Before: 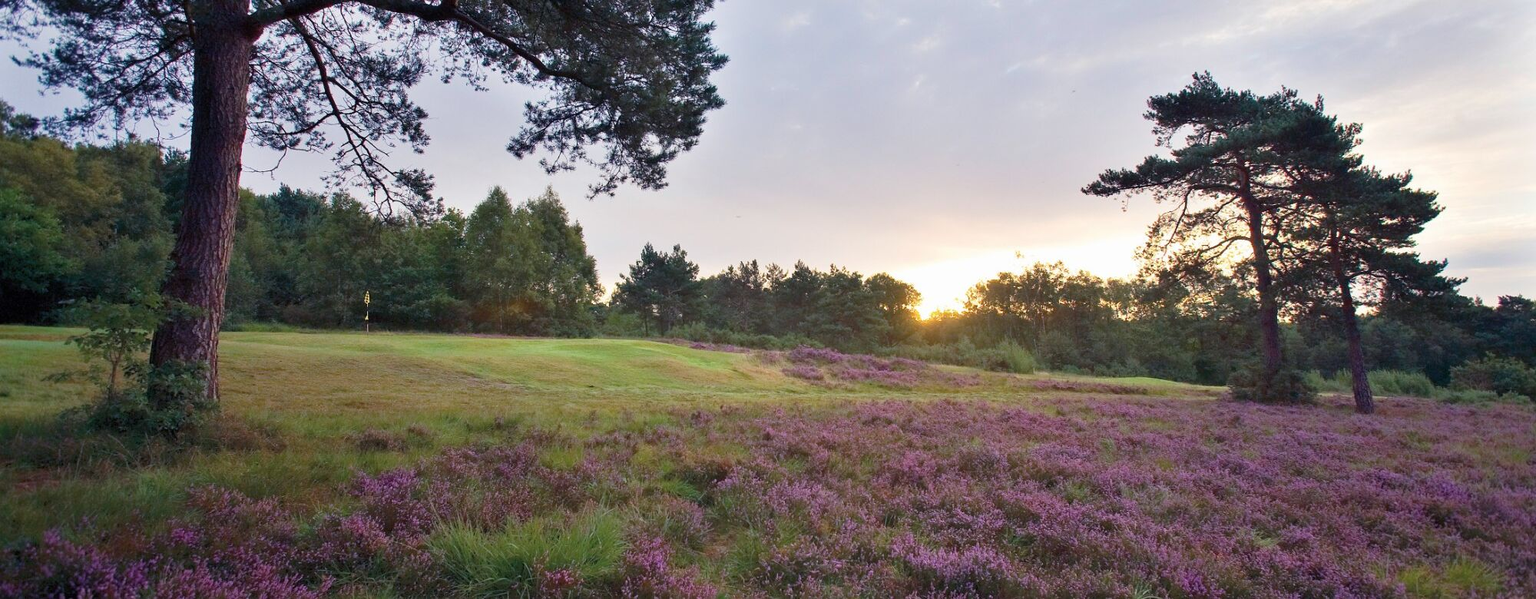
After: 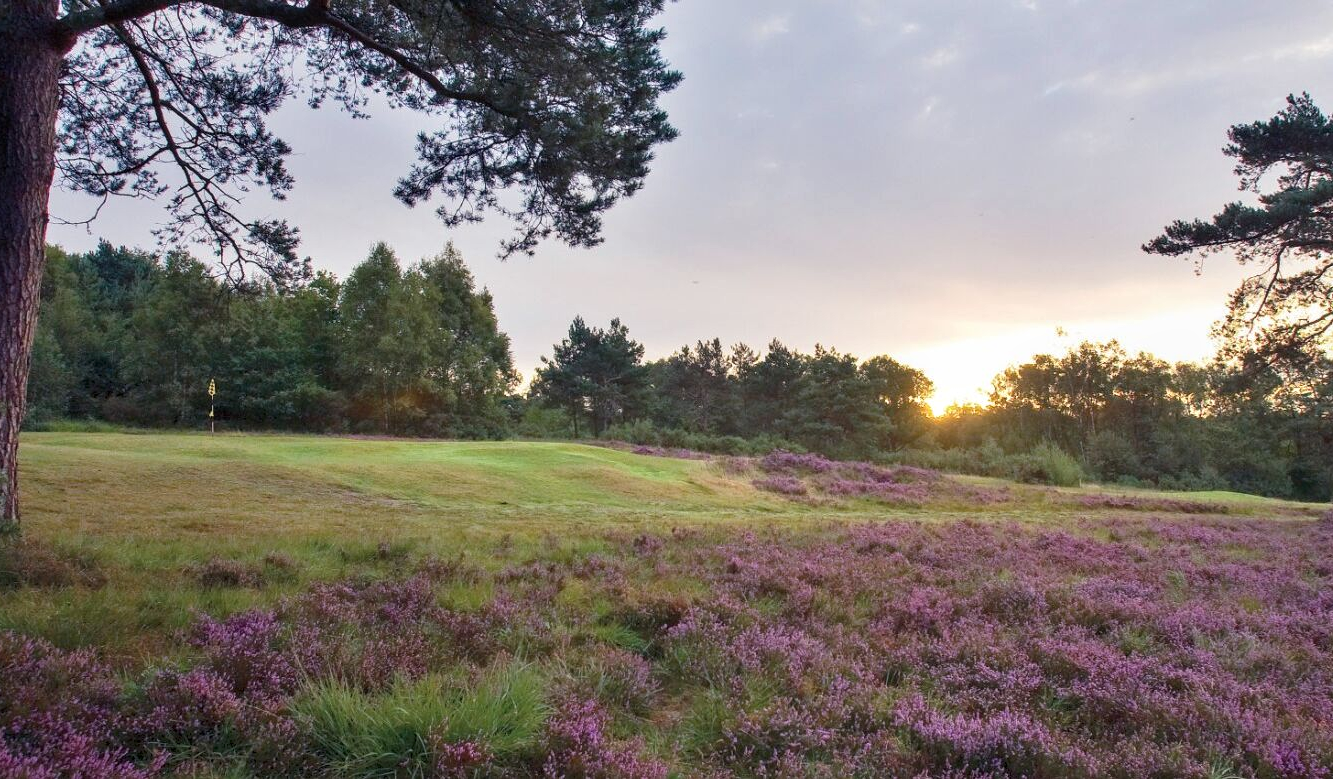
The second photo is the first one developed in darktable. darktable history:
local contrast: on, module defaults
crop and rotate: left 13.342%, right 19.991%
